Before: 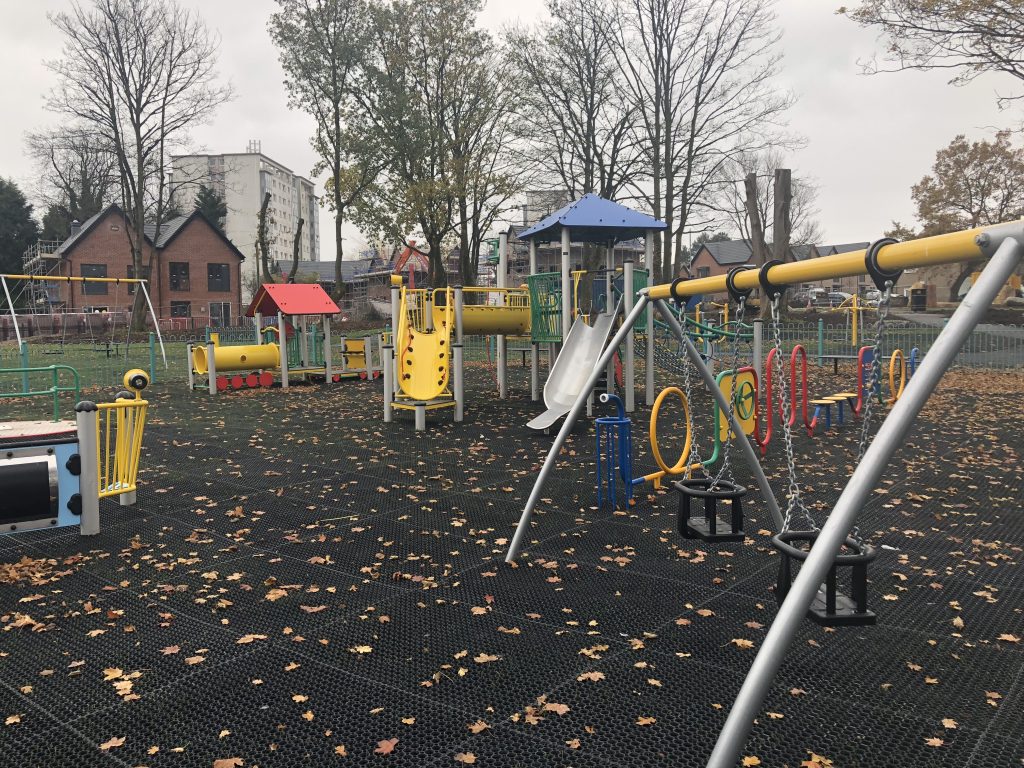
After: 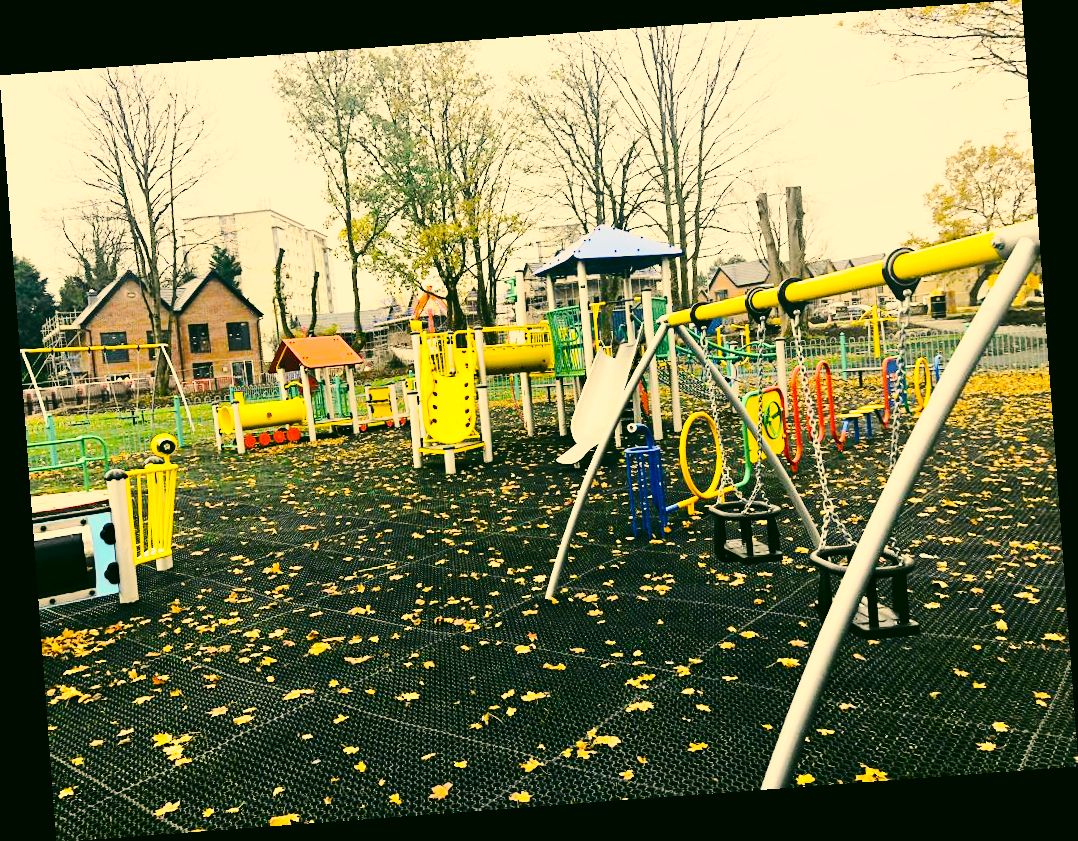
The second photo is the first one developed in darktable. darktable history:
tone equalizer: -8 EV -0.417 EV, -7 EV -0.389 EV, -6 EV -0.333 EV, -5 EV -0.222 EV, -3 EV 0.222 EV, -2 EV 0.333 EV, -1 EV 0.389 EV, +0 EV 0.417 EV, edges refinement/feathering 500, mask exposure compensation -1.57 EV, preserve details no
exposure: exposure -0.021 EV, compensate highlight preservation false
base curve: curves: ch0 [(0, 0) (0.032, 0.037) (0.105, 0.228) (0.435, 0.76) (0.856, 0.983) (1, 1)], preserve colors none
rotate and perspective: rotation -4.25°, automatic cropping off
tone curve: curves: ch0 [(0, 0) (0.104, 0.068) (0.236, 0.227) (0.46, 0.576) (0.657, 0.796) (0.861, 0.932) (1, 0.981)]; ch1 [(0, 0) (0.353, 0.344) (0.434, 0.382) (0.479, 0.476) (0.502, 0.504) (0.544, 0.534) (0.57, 0.57) (0.586, 0.603) (0.618, 0.631) (0.657, 0.679) (1, 1)]; ch2 [(0, 0) (0.34, 0.314) (0.434, 0.43) (0.5, 0.511) (0.528, 0.545) (0.557, 0.573) (0.573, 0.618) (0.628, 0.751) (1, 1)], color space Lab, independent channels, preserve colors none
haze removal: compatibility mode true, adaptive false
color correction: highlights a* 5.3, highlights b* 24.26, shadows a* -15.58, shadows b* 4.02
color balance rgb: perceptual saturation grading › global saturation 20%, global vibrance 20%
